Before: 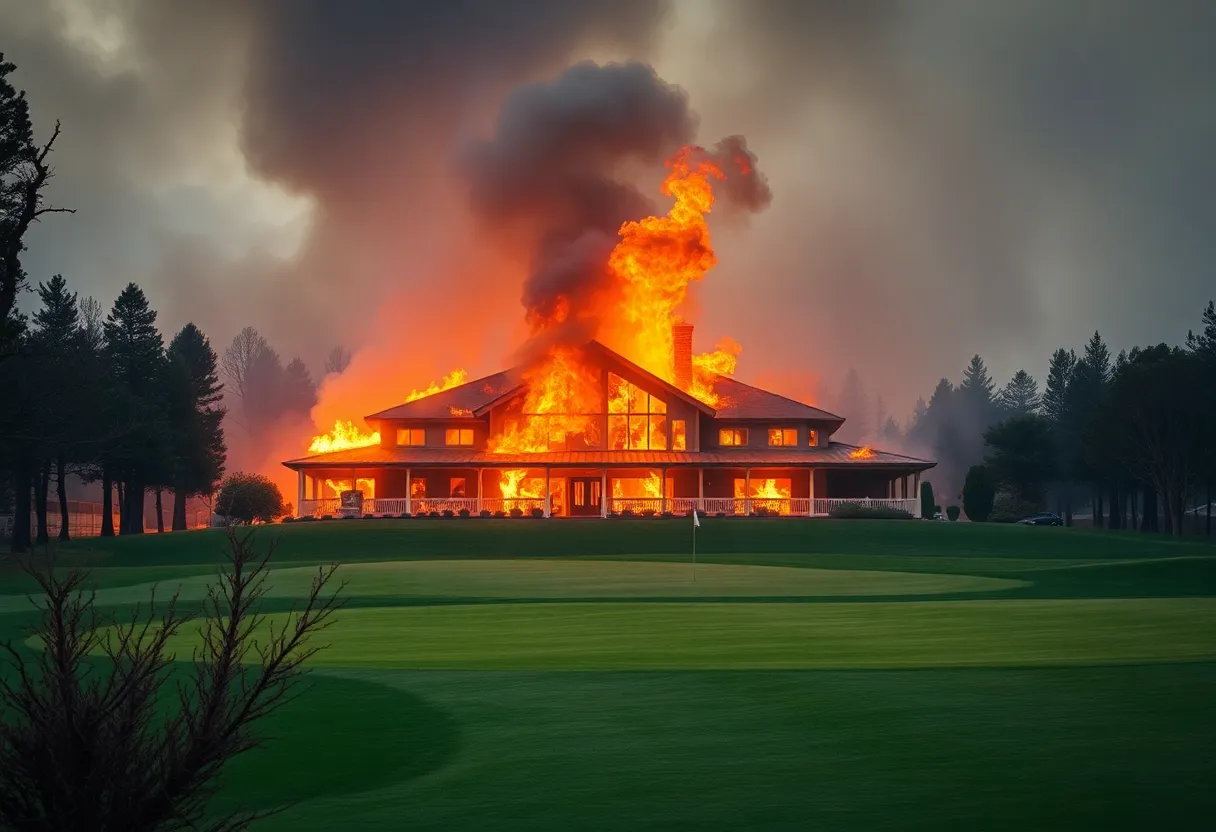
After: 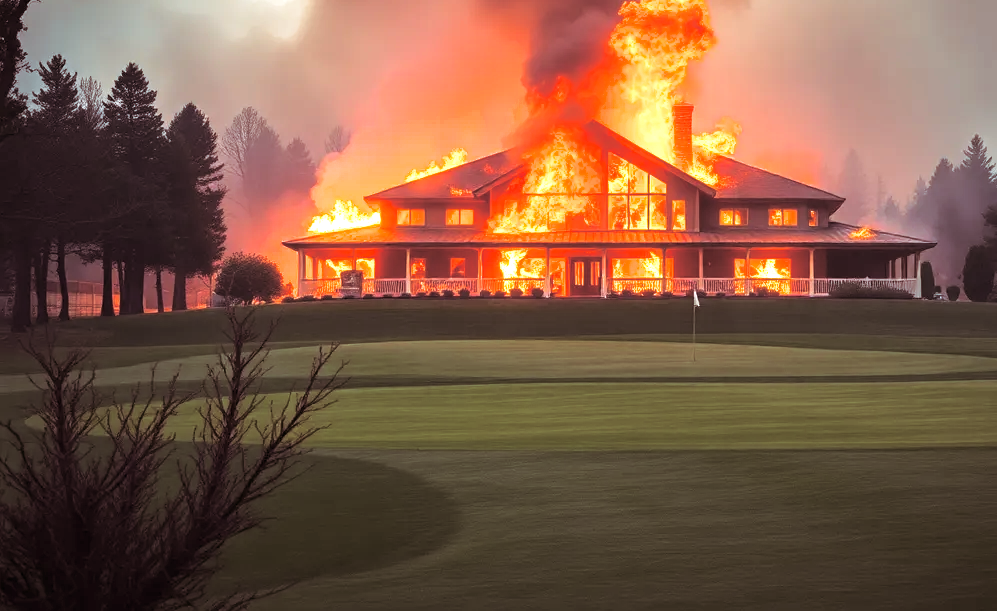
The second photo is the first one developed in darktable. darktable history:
exposure: exposure 1 EV, compensate highlight preservation false
split-toning: shadows › saturation 0.41, highlights › saturation 0, compress 33.55%
crop: top 26.531%, right 17.959%
